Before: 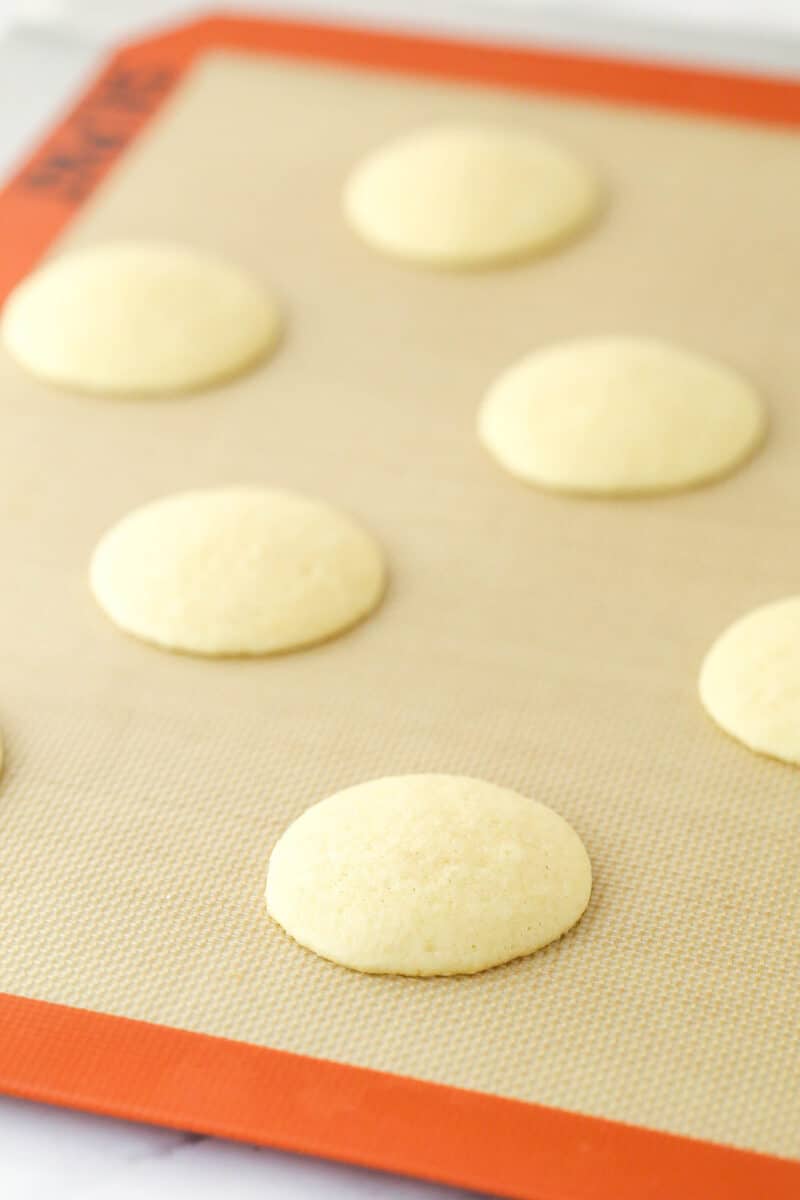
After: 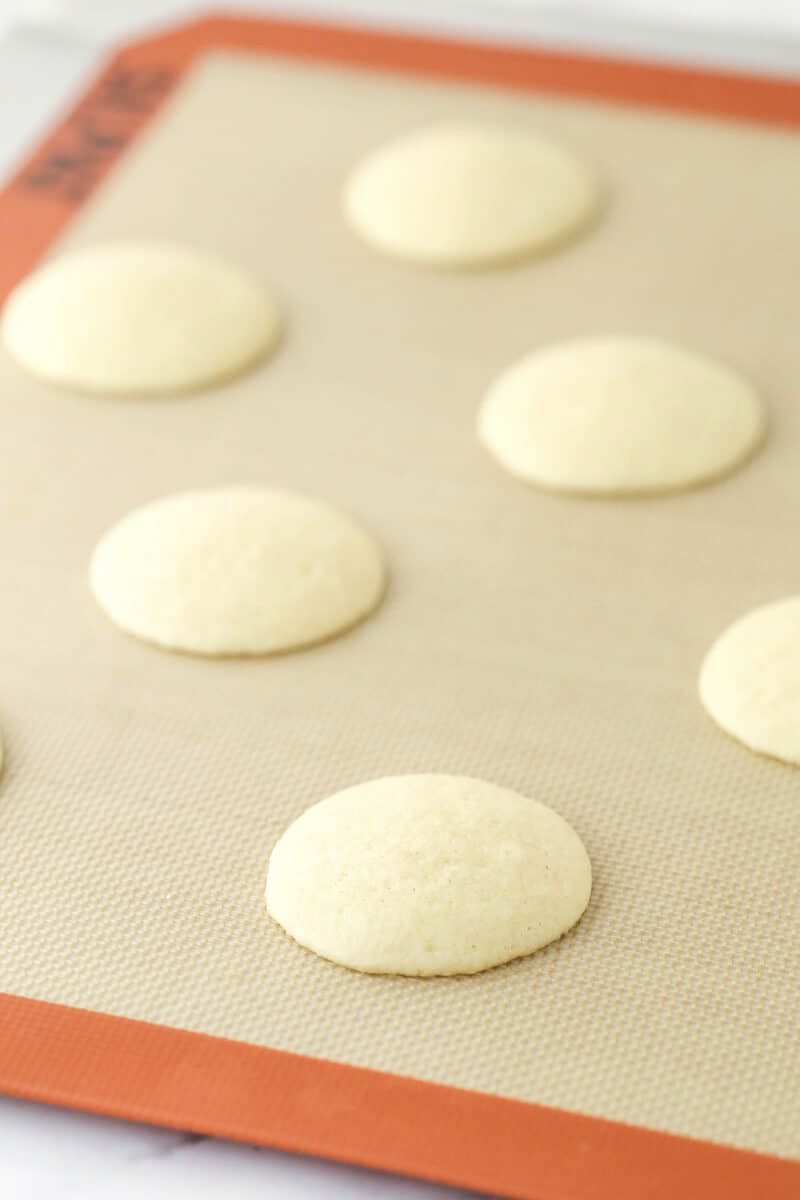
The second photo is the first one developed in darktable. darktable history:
contrast brightness saturation: contrast 0.059, brightness -0.012, saturation -0.239
